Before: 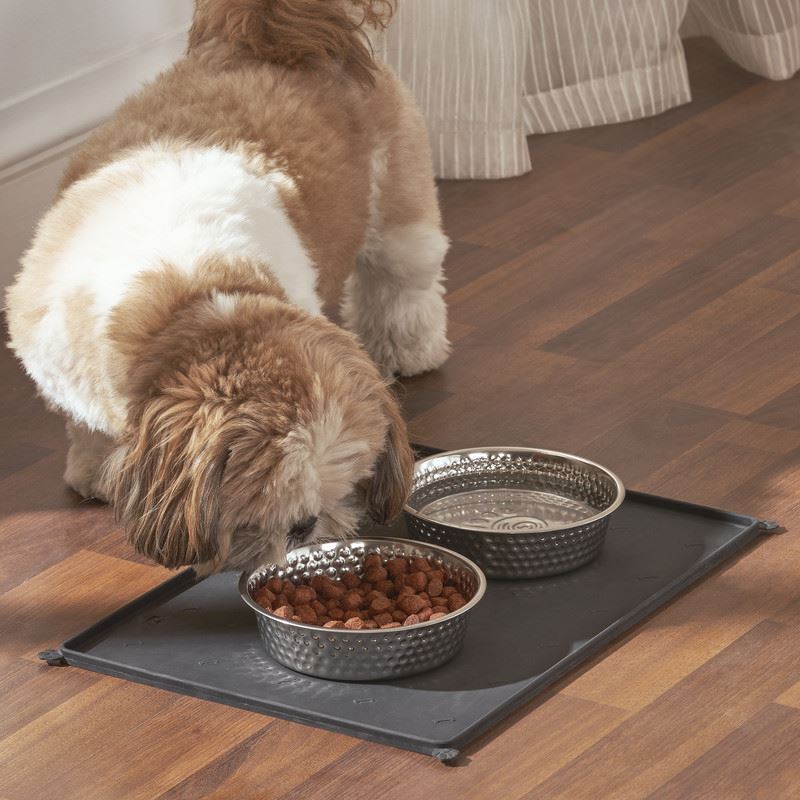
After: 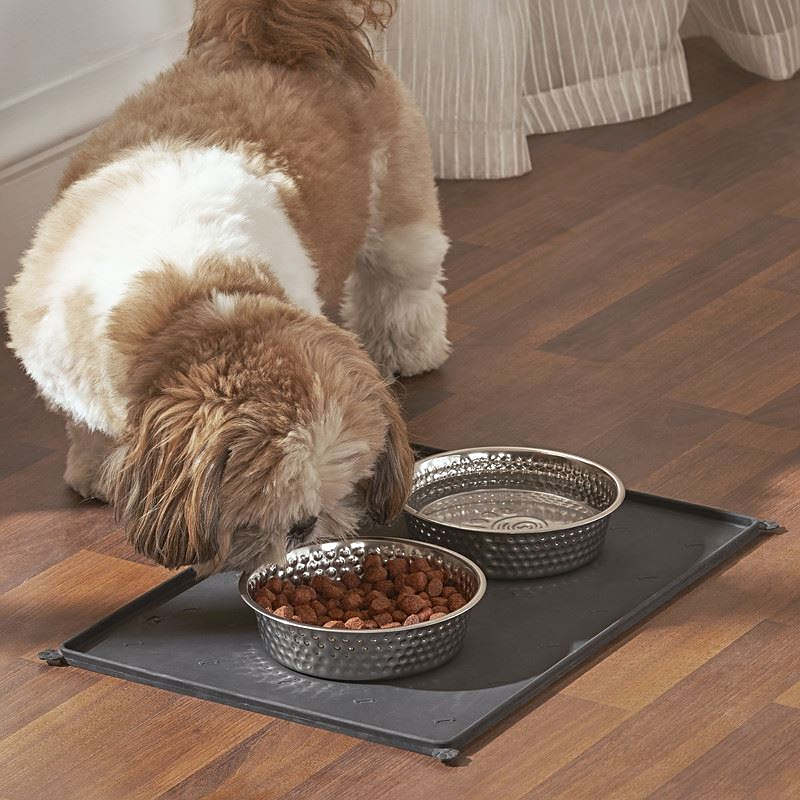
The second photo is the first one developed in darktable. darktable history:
color zones: curves: ch0 [(0.203, 0.433) (0.607, 0.517) (0.697, 0.696) (0.705, 0.897)]
sharpen: on, module defaults
